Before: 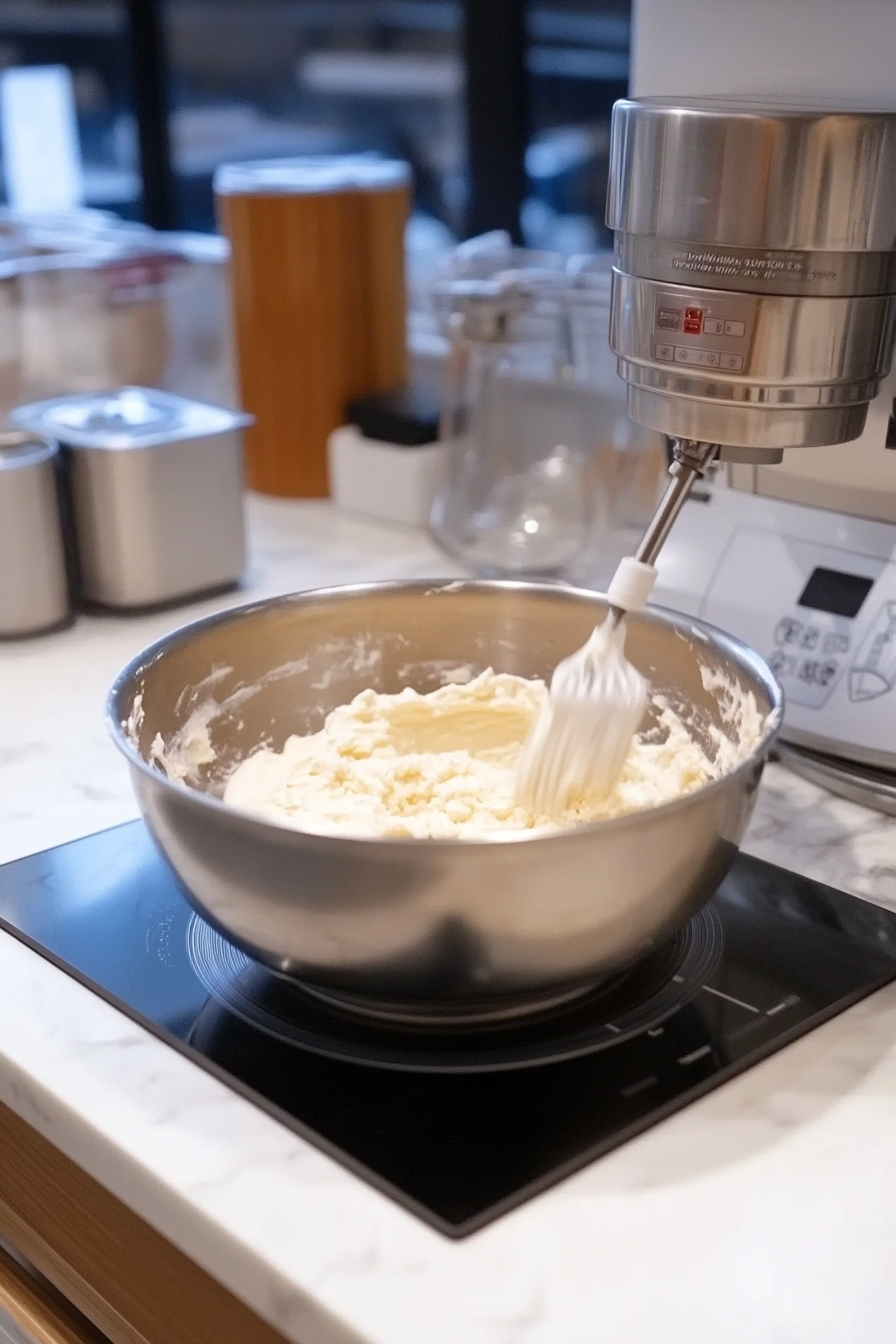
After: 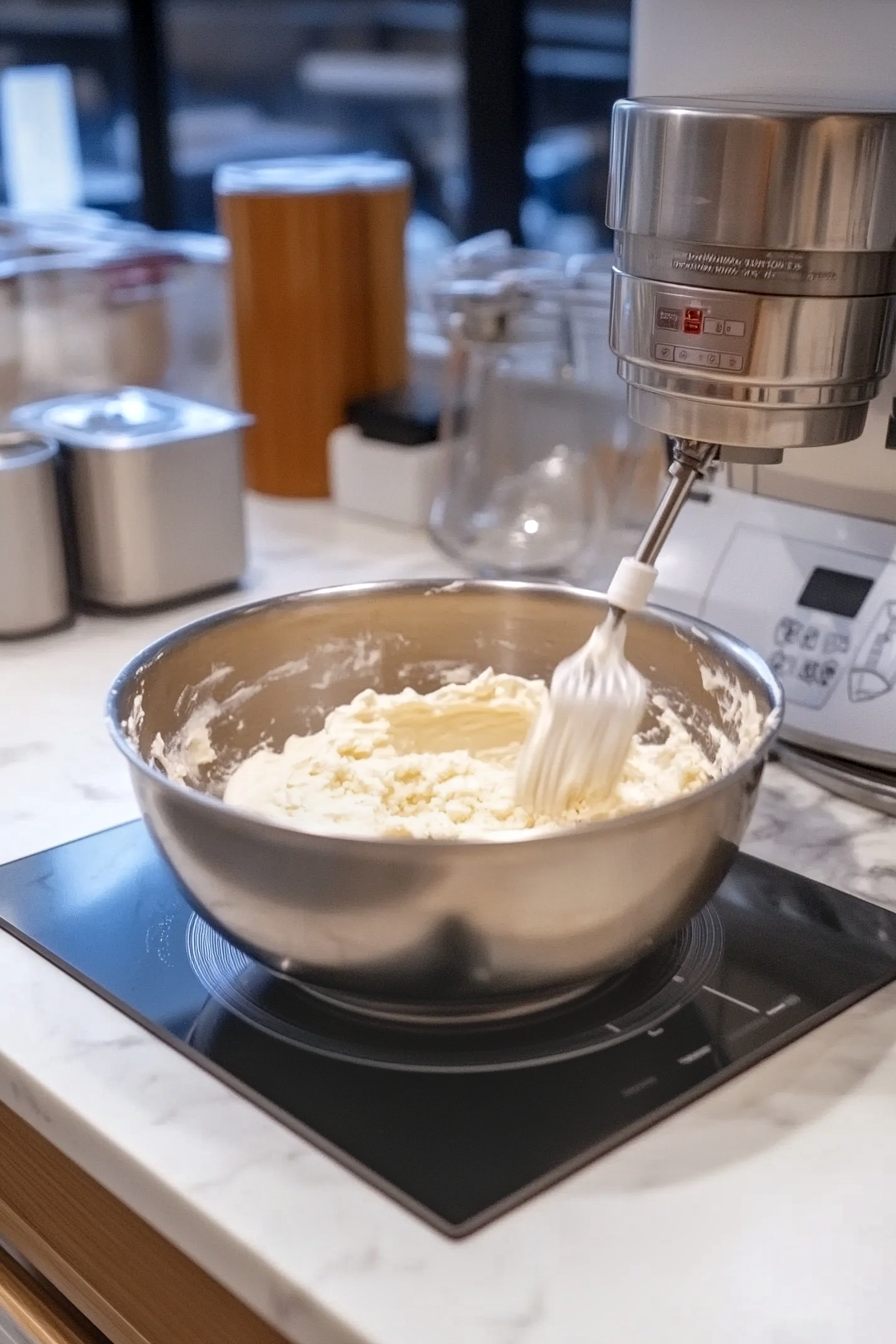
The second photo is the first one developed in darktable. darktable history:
local contrast: highlights 1%, shadows 3%, detail 133%
